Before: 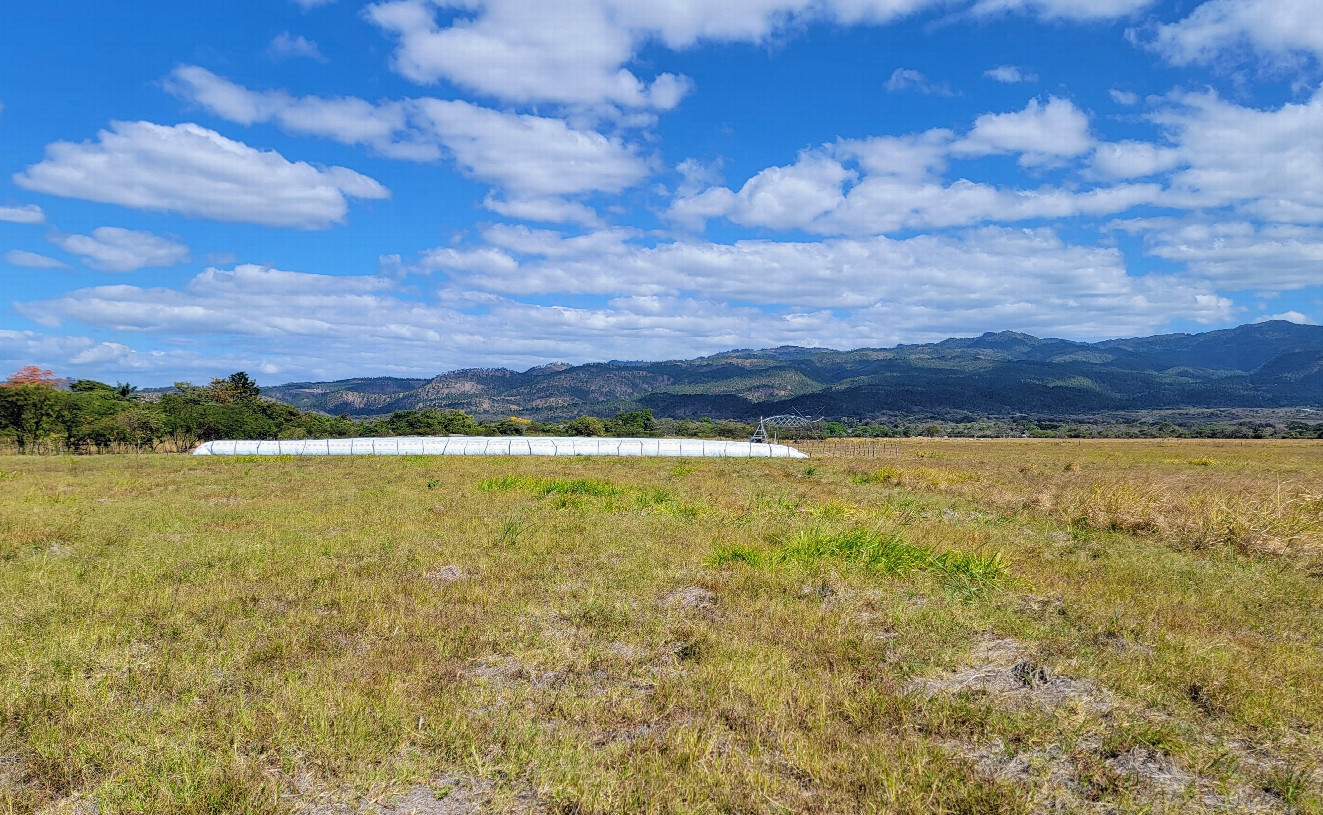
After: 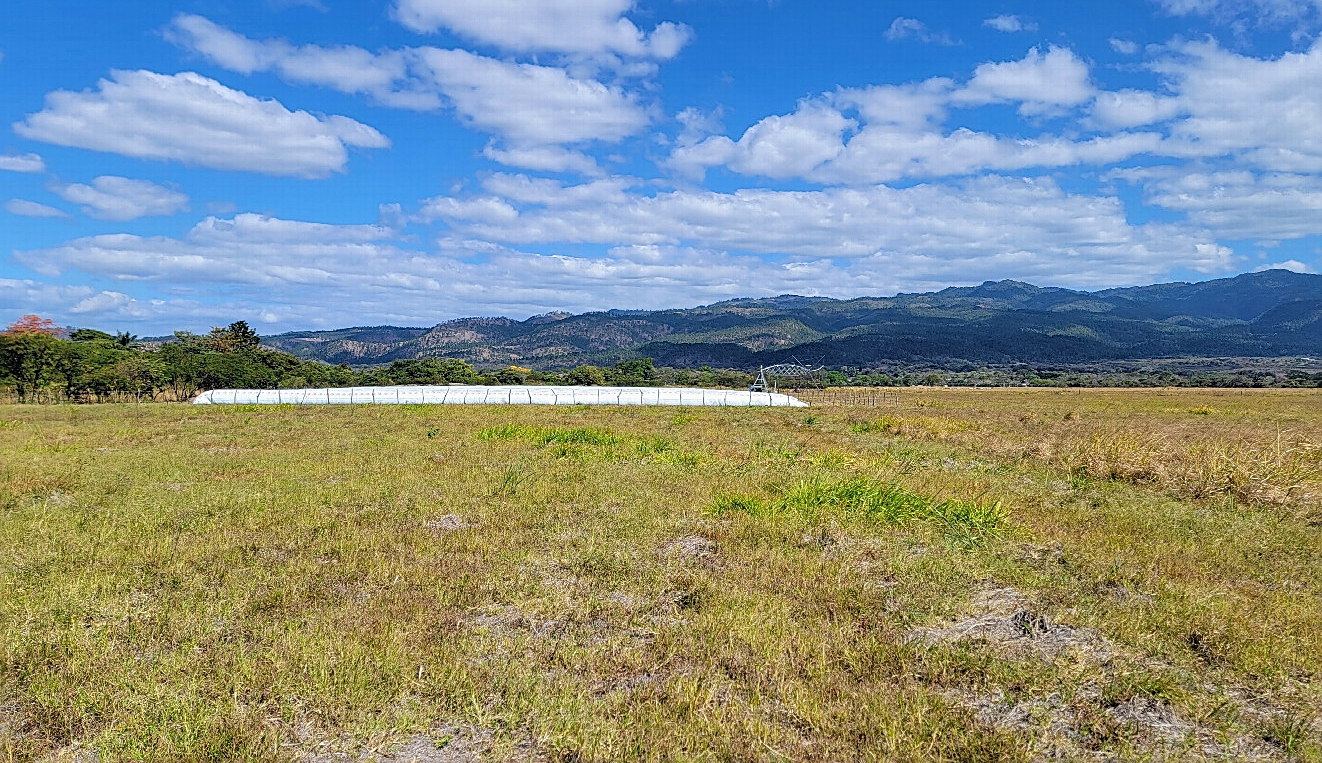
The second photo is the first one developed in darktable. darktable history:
crop and rotate: top 6.32%
sharpen: on, module defaults
tone equalizer: -7 EV 0.136 EV
